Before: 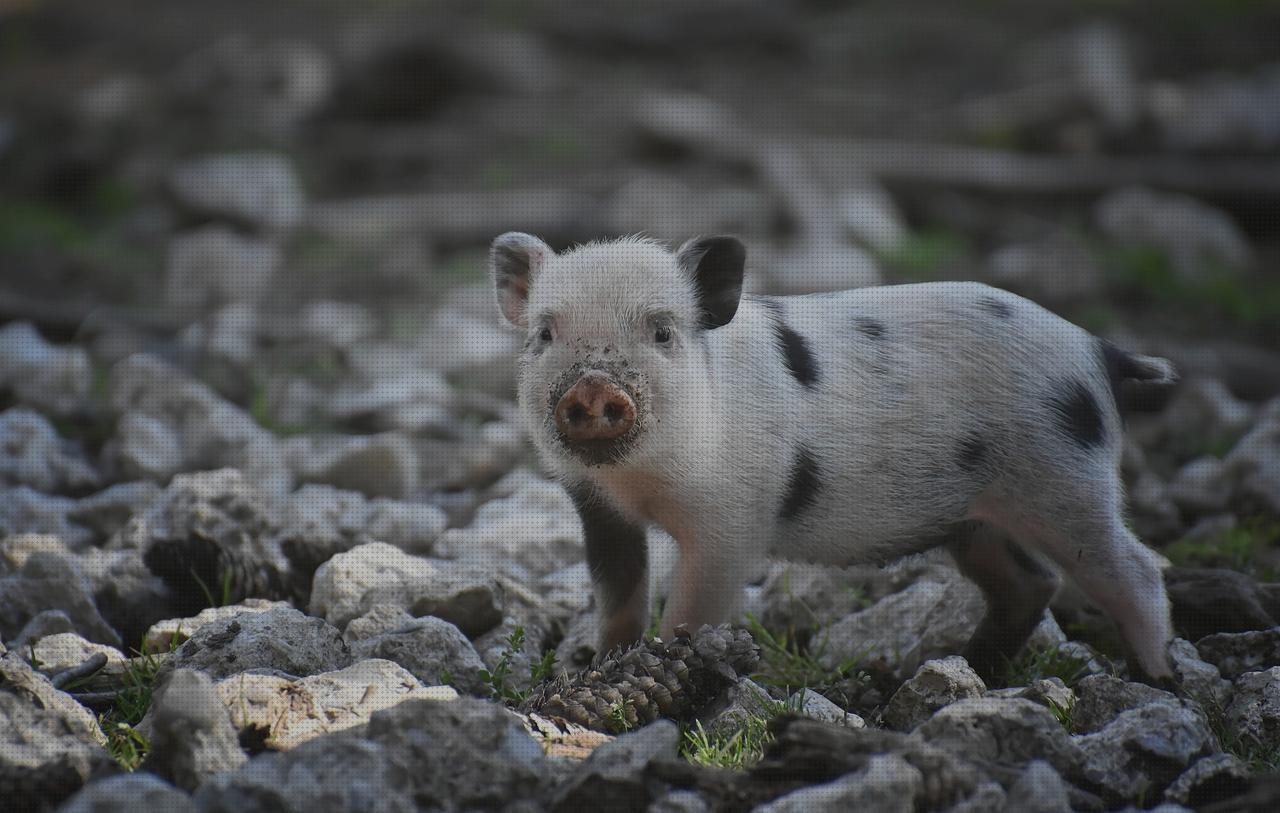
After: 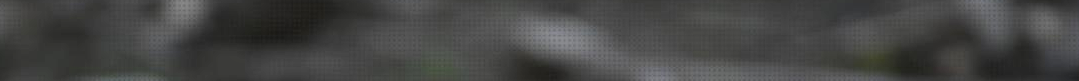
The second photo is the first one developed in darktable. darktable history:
crop and rotate: left 9.644%, top 9.491%, right 6.021%, bottom 80.509%
local contrast: detail 130%
exposure: exposure 0.207 EV, compensate highlight preservation false
